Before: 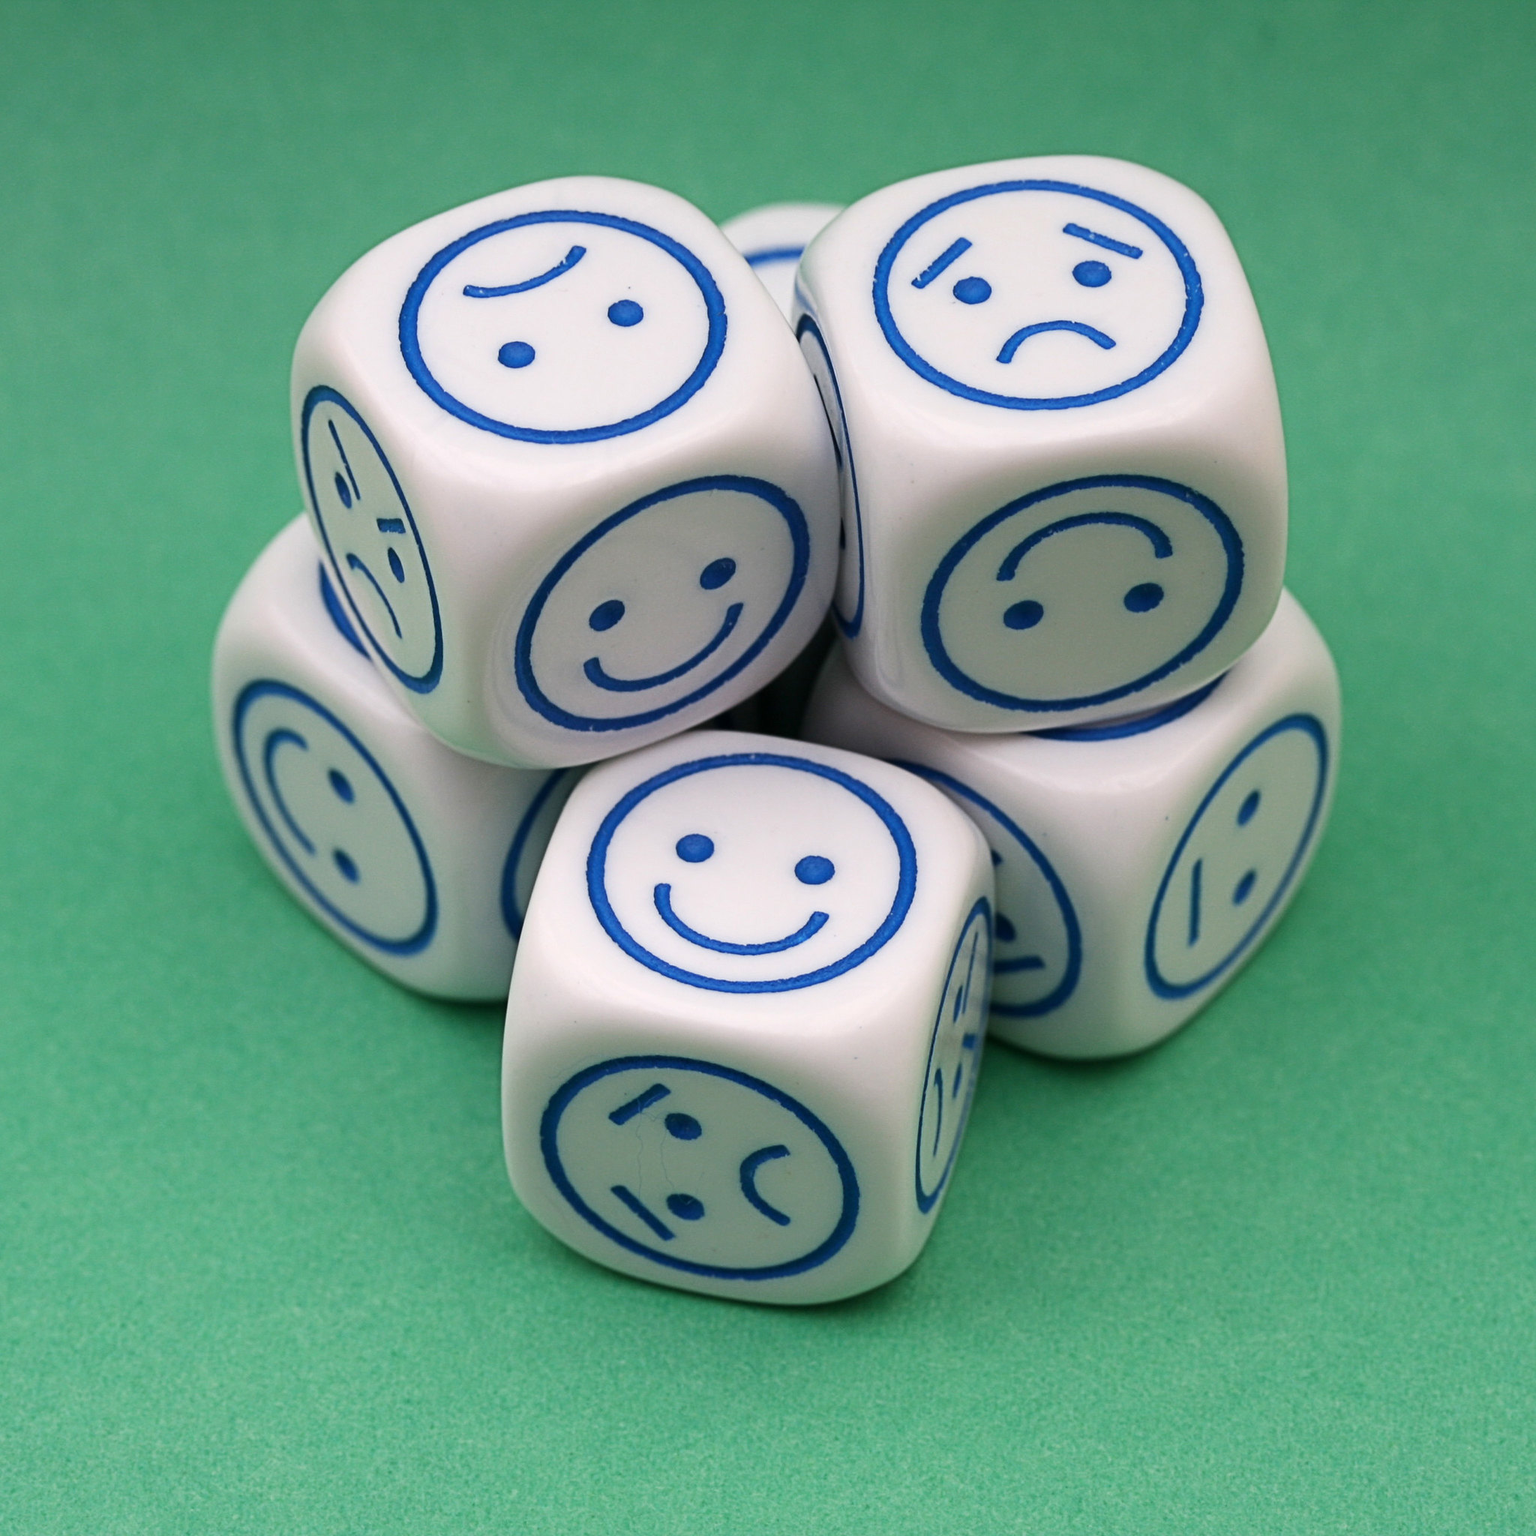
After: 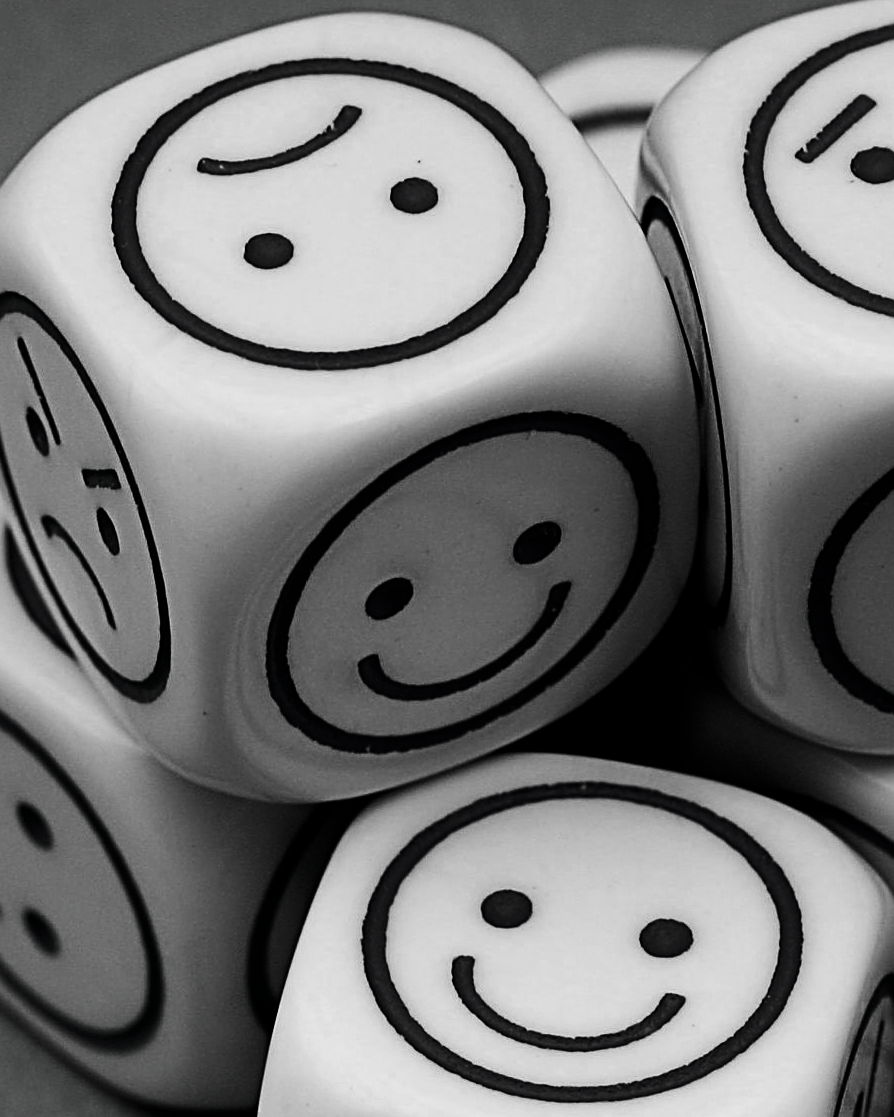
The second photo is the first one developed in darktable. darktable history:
sharpen: on, module defaults
color calibration: illuminant as shot in camera, x 0.358, y 0.373, temperature 4628.91 K
crop: left 20.524%, top 10.876%, right 35.811%, bottom 34.557%
filmic rgb: black relative exposure -7.97 EV, white relative exposure 4.01 EV, hardness 4.14, contrast 1.366, add noise in highlights 0.001, color science v3 (2019), use custom middle-gray values true, contrast in highlights soft
contrast brightness saturation: contrast 0.016, brightness -0.981, saturation -0.985
exposure: exposure 0.434 EV, compensate highlight preservation false
contrast equalizer: y [[0.5, 0.5, 0.472, 0.5, 0.5, 0.5], [0.5 ×6], [0.5 ×6], [0 ×6], [0 ×6]], mix 0.296
